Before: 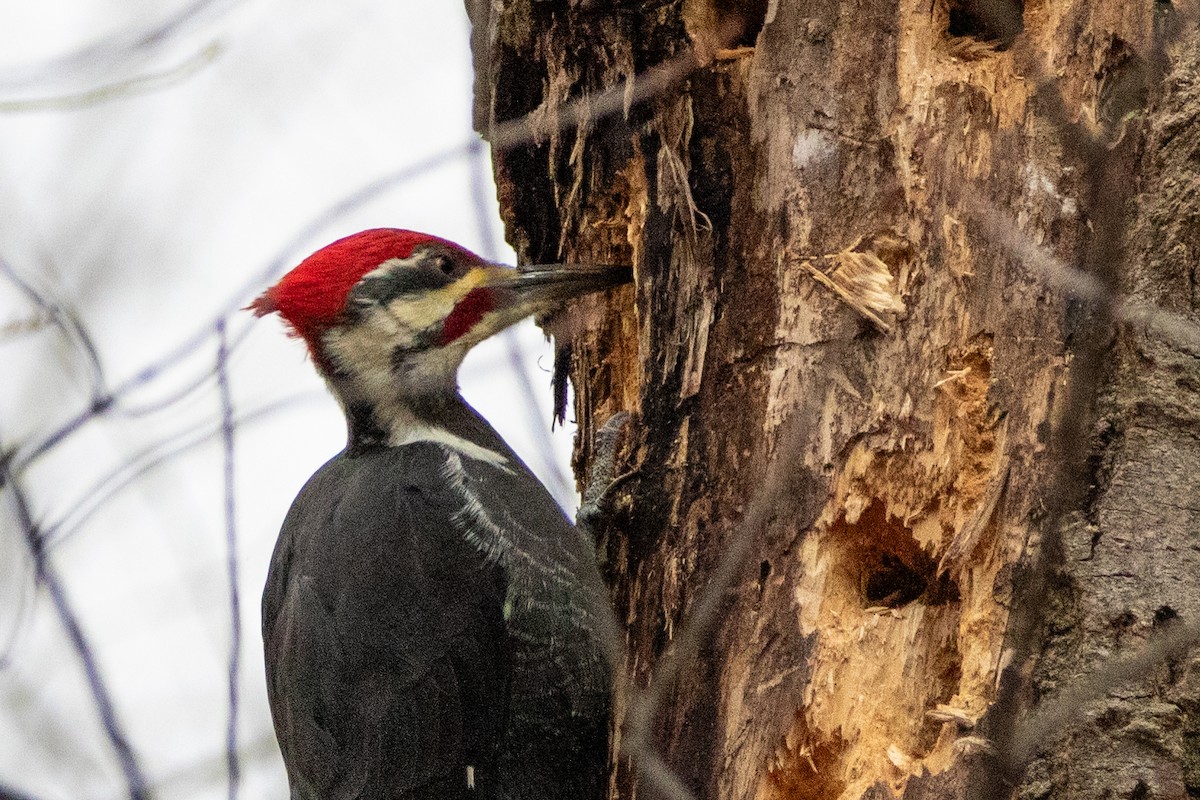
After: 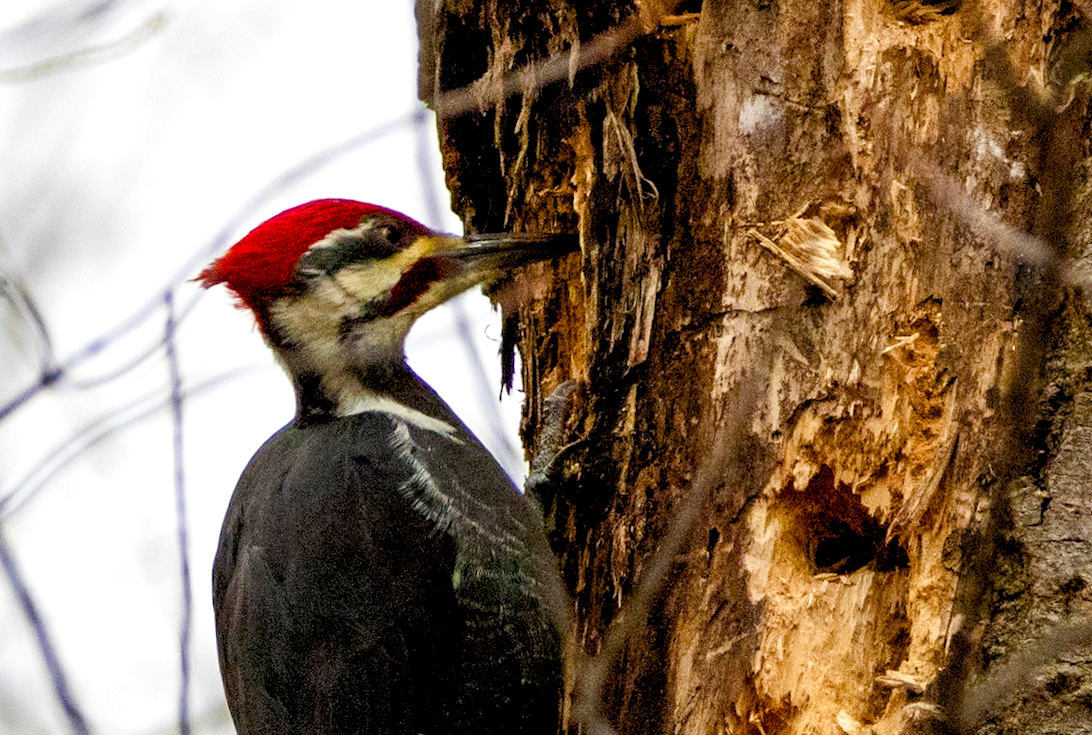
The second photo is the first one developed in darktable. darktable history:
crop and rotate: angle -1.69°
rotate and perspective: rotation -2.12°, lens shift (vertical) 0.009, lens shift (horizontal) -0.008, automatic cropping original format, crop left 0.036, crop right 0.964, crop top 0.05, crop bottom 0.959
color balance rgb: shadows lift › luminance -9.41%, highlights gain › luminance 17.6%, global offset › luminance -1.45%, perceptual saturation grading › highlights -17.77%, perceptual saturation grading › mid-tones 33.1%, perceptual saturation grading › shadows 50.52%, global vibrance 24.22%
